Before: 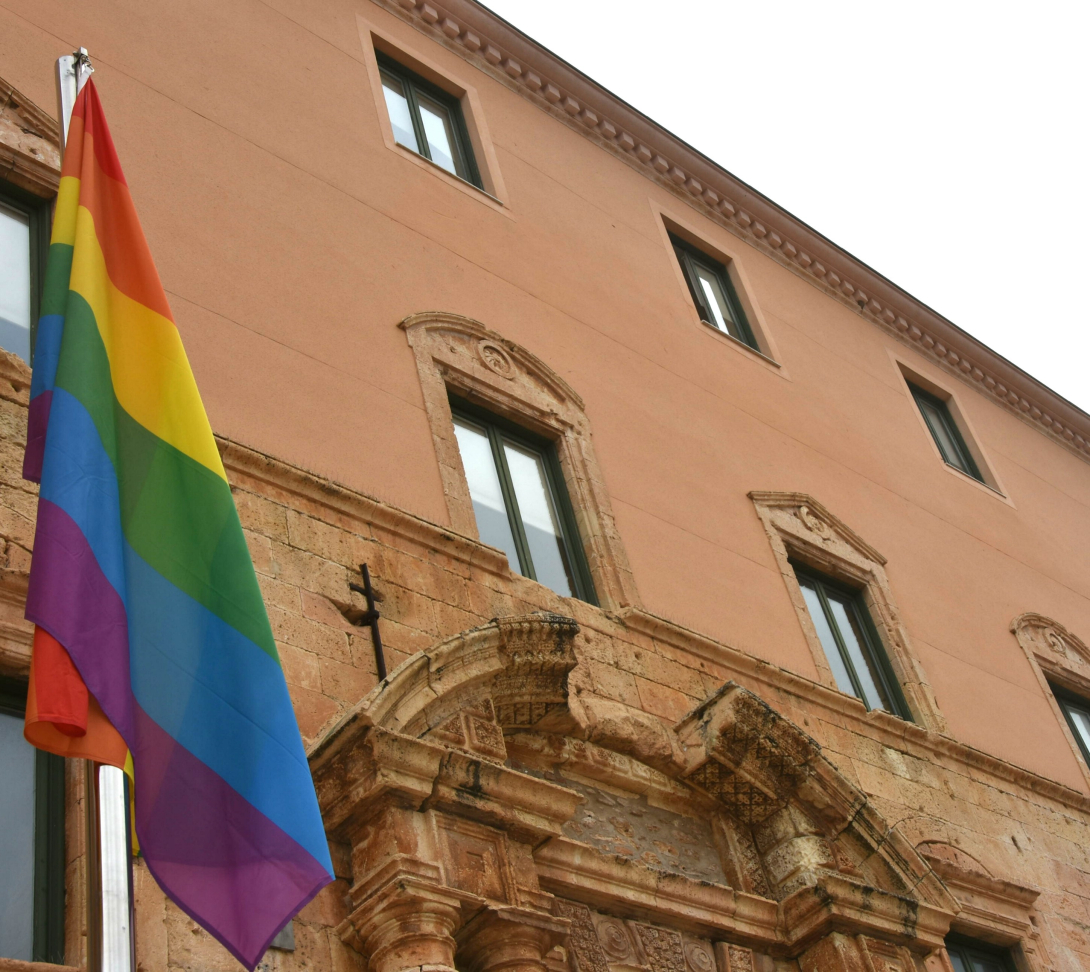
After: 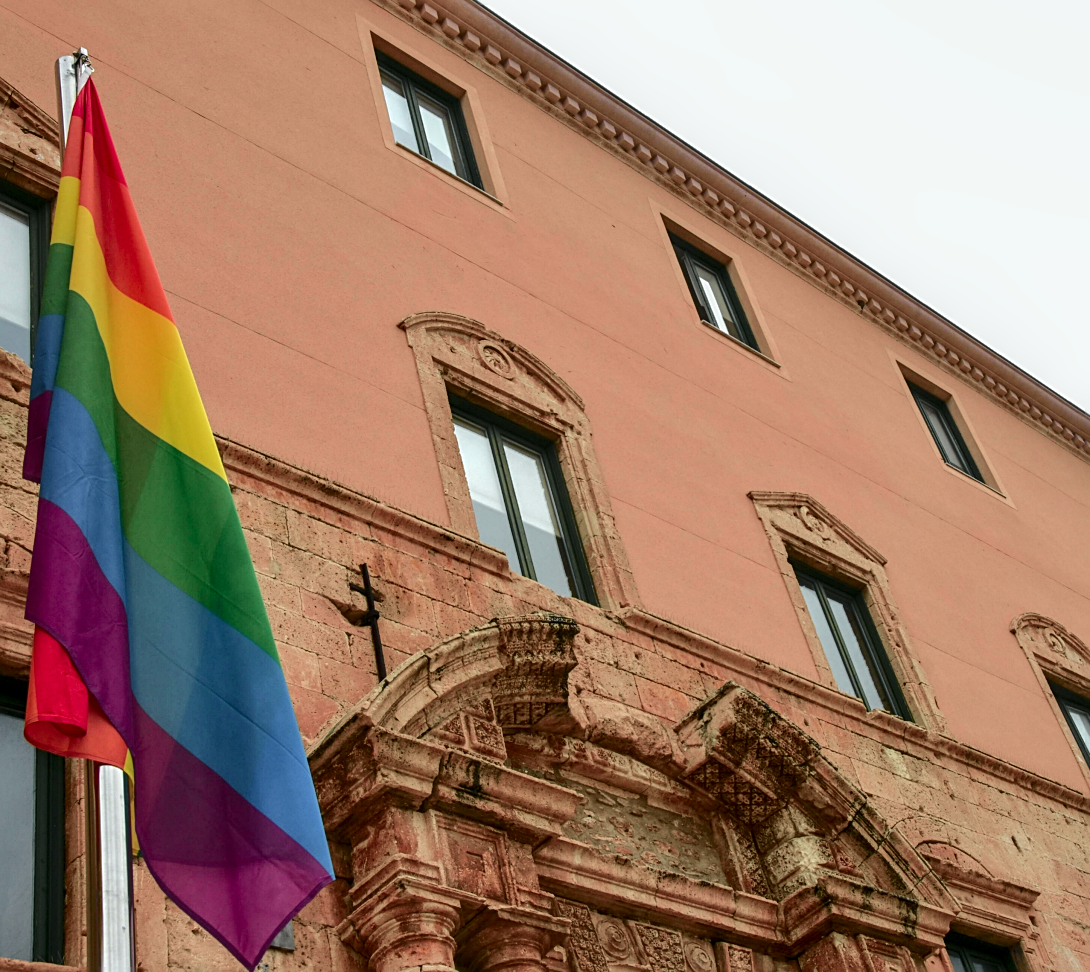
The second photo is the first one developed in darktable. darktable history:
sharpen: on, module defaults
tone curve: curves: ch0 [(0, 0.003) (0.211, 0.174) (0.482, 0.519) (0.843, 0.821) (0.992, 0.971)]; ch1 [(0, 0) (0.276, 0.206) (0.393, 0.364) (0.482, 0.477) (0.506, 0.5) (0.523, 0.523) (0.572, 0.592) (0.695, 0.767) (1, 1)]; ch2 [(0, 0) (0.438, 0.456) (0.498, 0.497) (0.536, 0.527) (0.562, 0.584) (0.619, 0.602) (0.698, 0.698) (1, 1)], color space Lab, independent channels, preserve colors none
exposure: exposure -0.048 EV, compensate highlight preservation false
local contrast: highlights 35%, detail 135%
